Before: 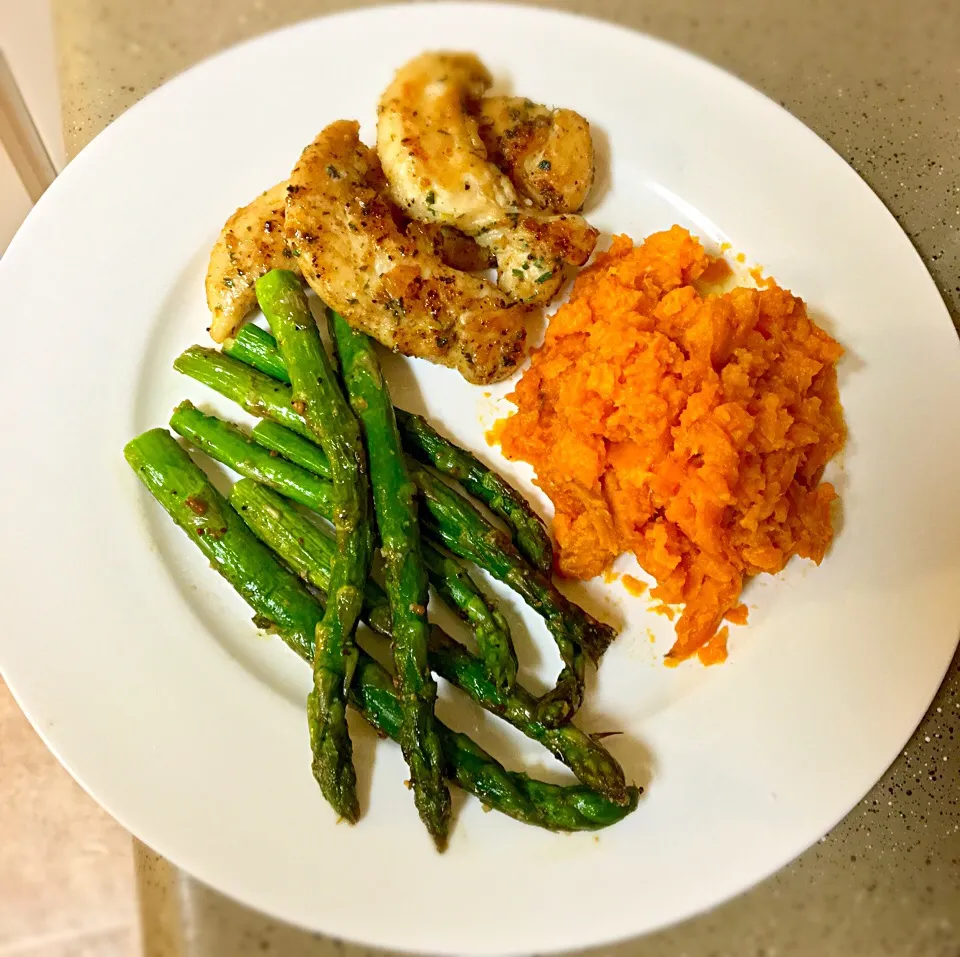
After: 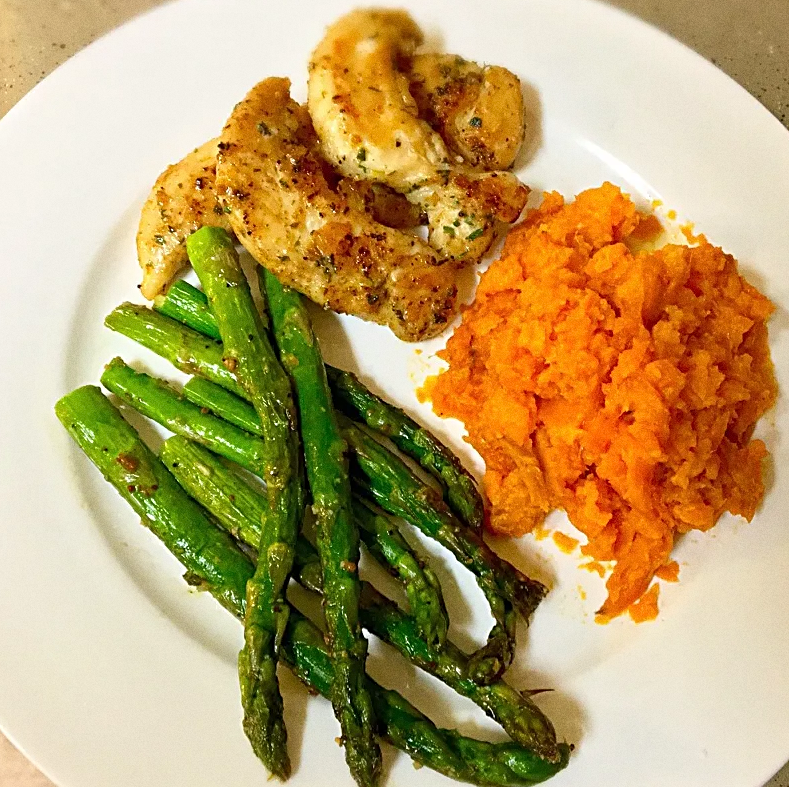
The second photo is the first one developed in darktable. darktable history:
crop and rotate: left 7.196%, top 4.574%, right 10.605%, bottom 13.178%
sharpen: amount 0.2
grain: coarseness 0.09 ISO
